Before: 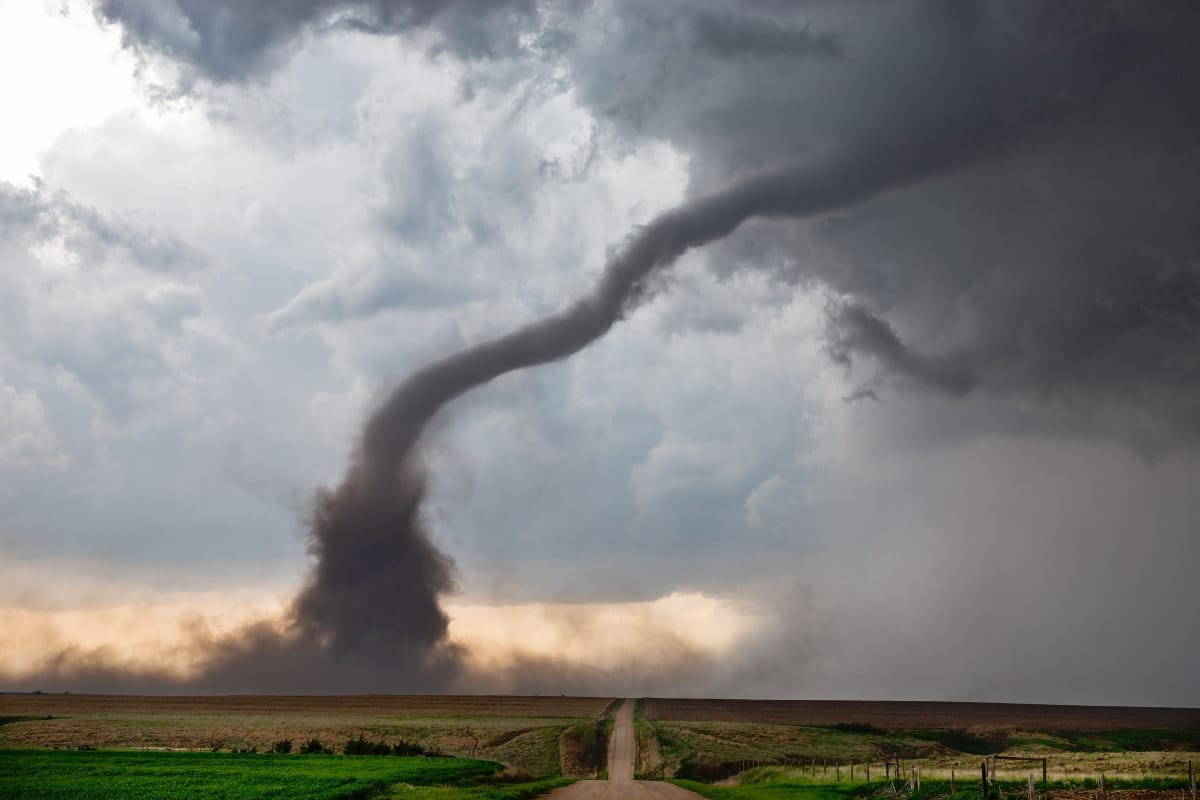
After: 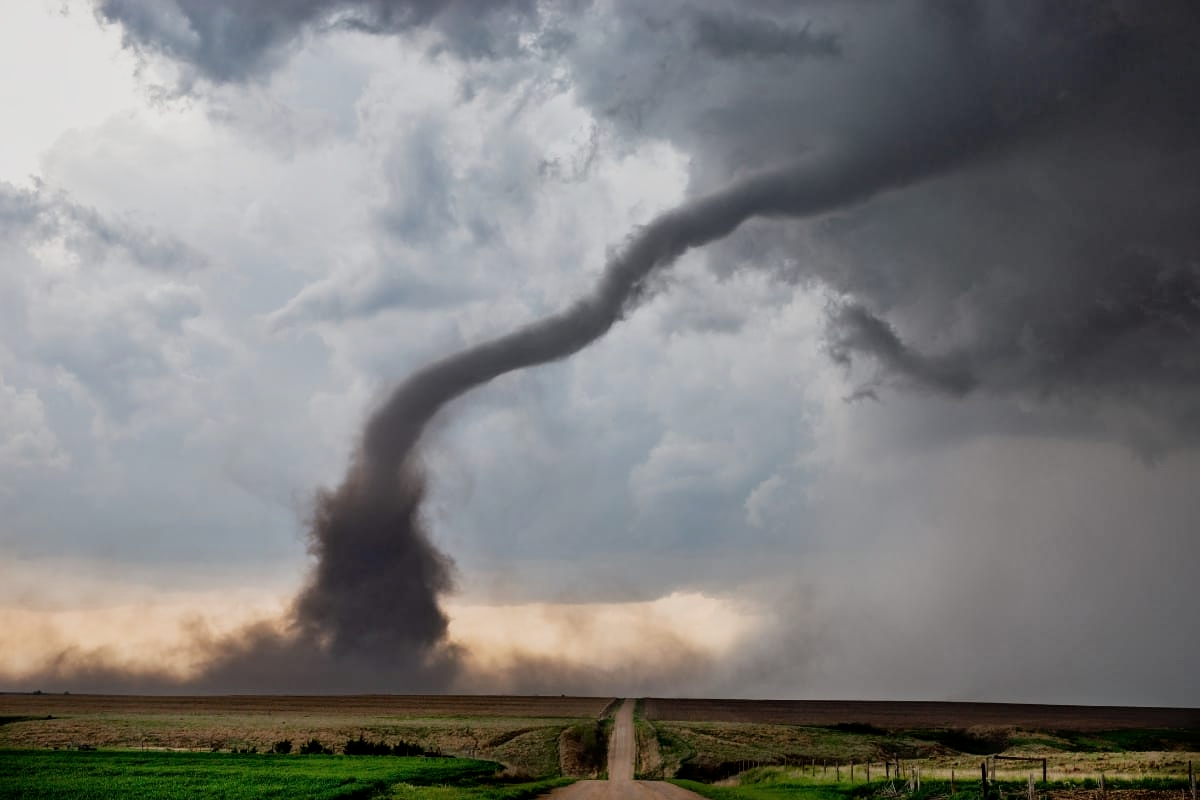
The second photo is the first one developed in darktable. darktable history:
local contrast: mode bilateral grid, contrast 20, coarseness 50, detail 120%, midtone range 0.2
filmic rgb: black relative exposure -8.15 EV, white relative exposure 3.76 EV, hardness 4.46
